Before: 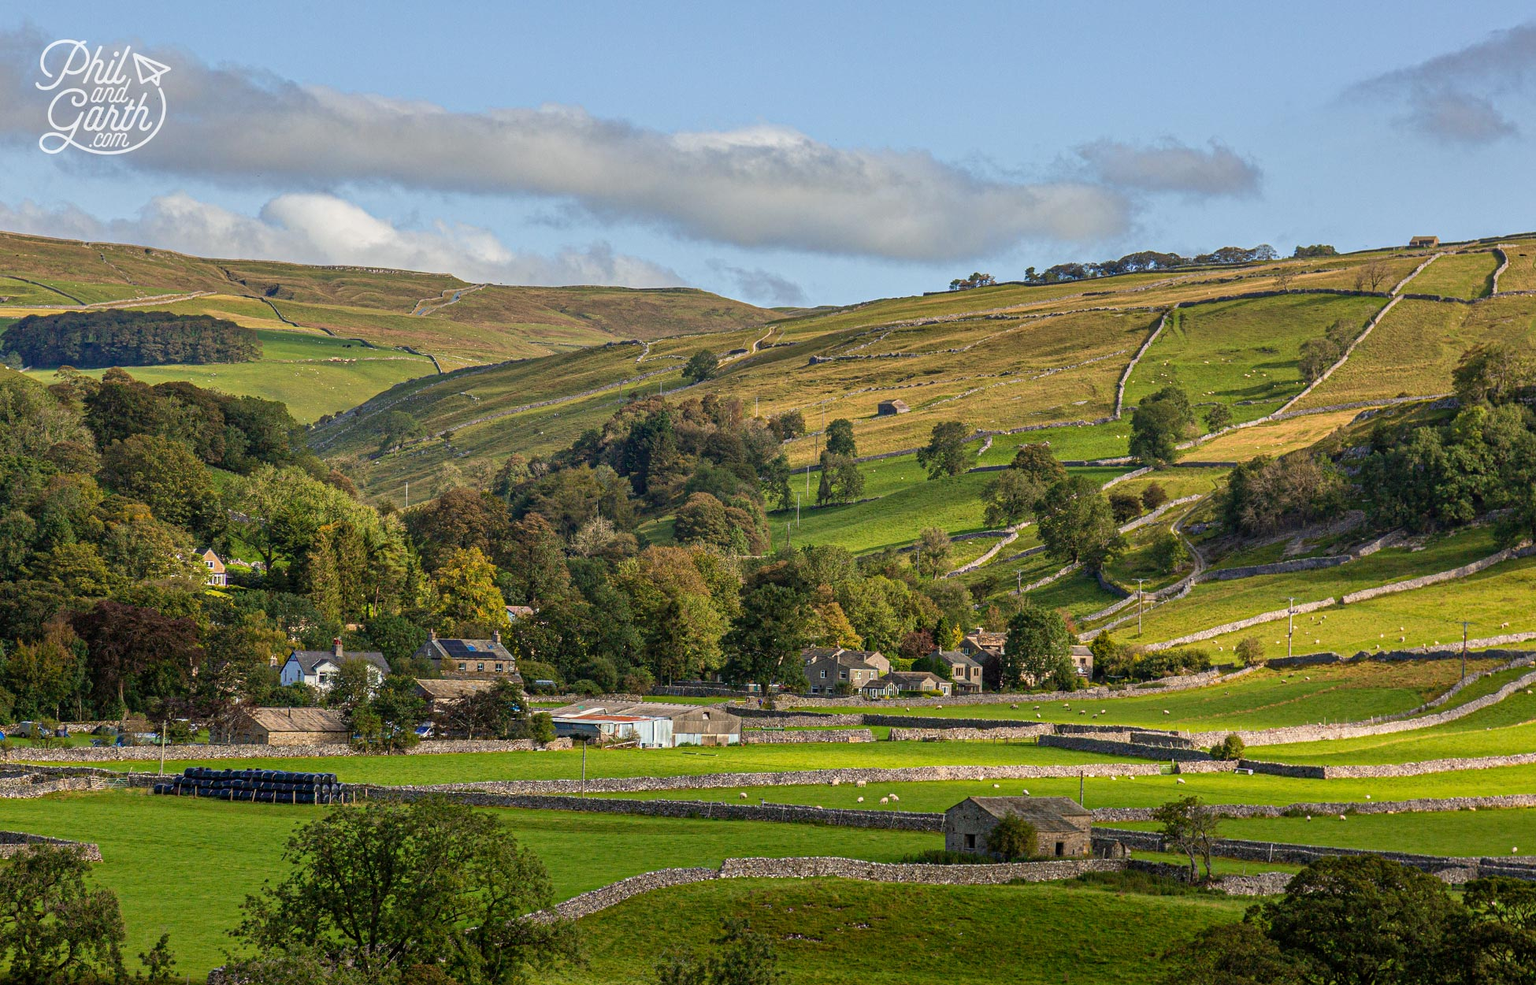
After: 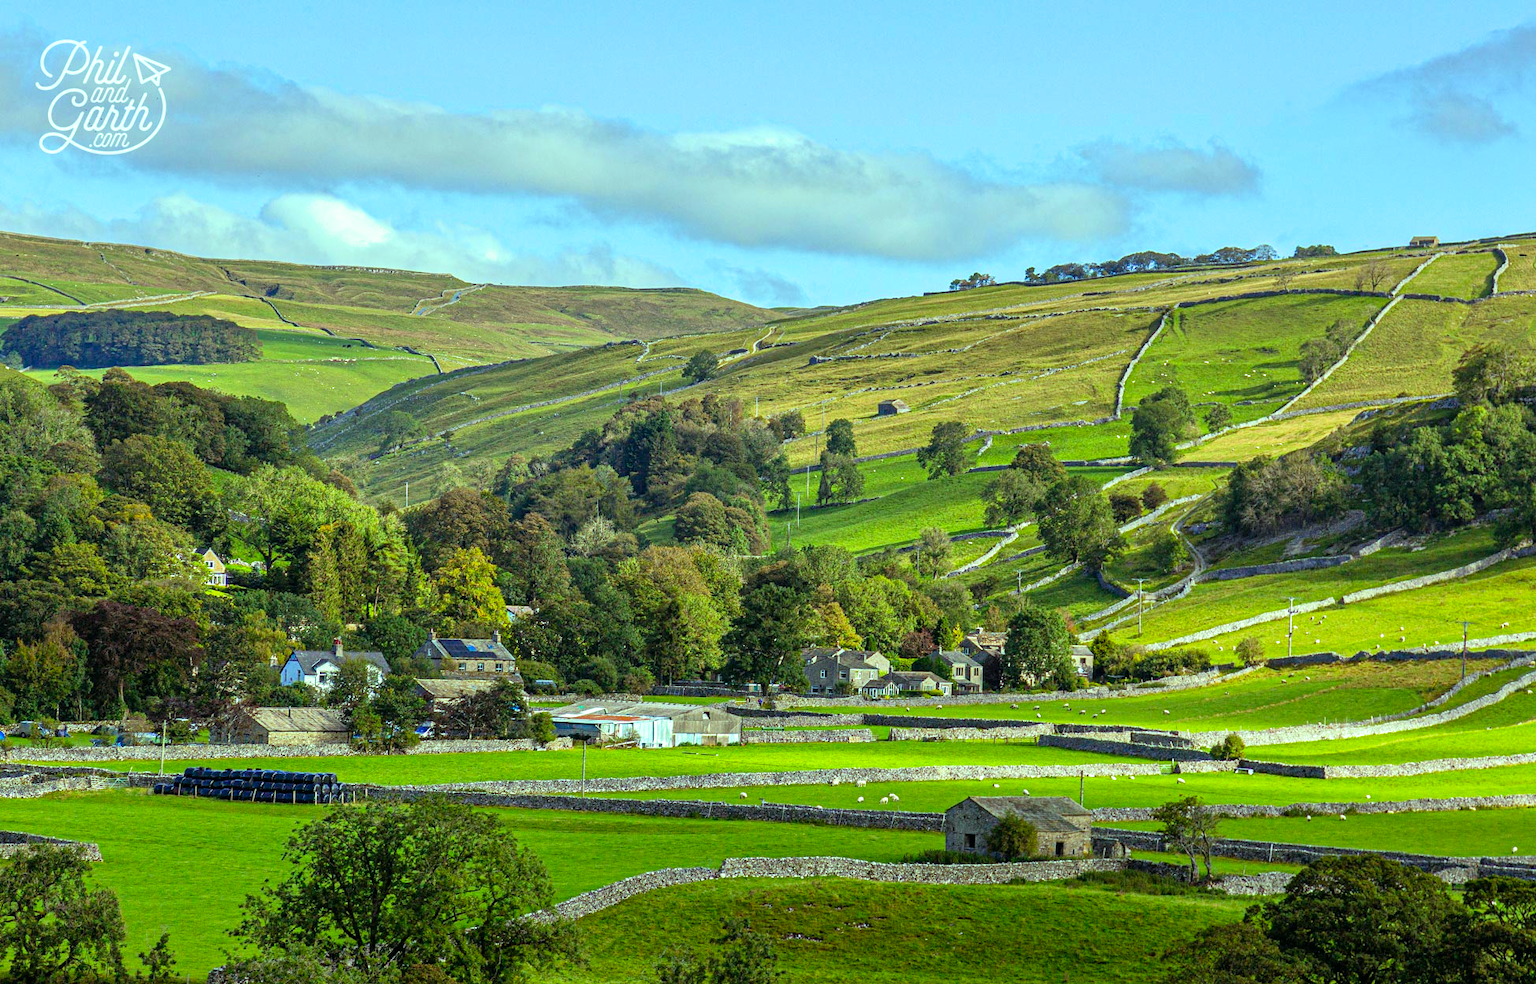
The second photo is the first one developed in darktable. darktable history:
color balance: mode lift, gamma, gain (sRGB), lift [0.997, 0.979, 1.021, 1.011], gamma [1, 1.084, 0.916, 0.998], gain [1, 0.87, 1.13, 1.101], contrast 4.55%, contrast fulcrum 38.24%, output saturation 104.09%
exposure: black level correction 0, exposure 0.5 EV, compensate exposure bias true, compensate highlight preservation false
contrast brightness saturation: saturation 0.18
filmic rgb: black relative exposure -11.35 EV, white relative exposure 3.22 EV, hardness 6.76, color science v6 (2022)
